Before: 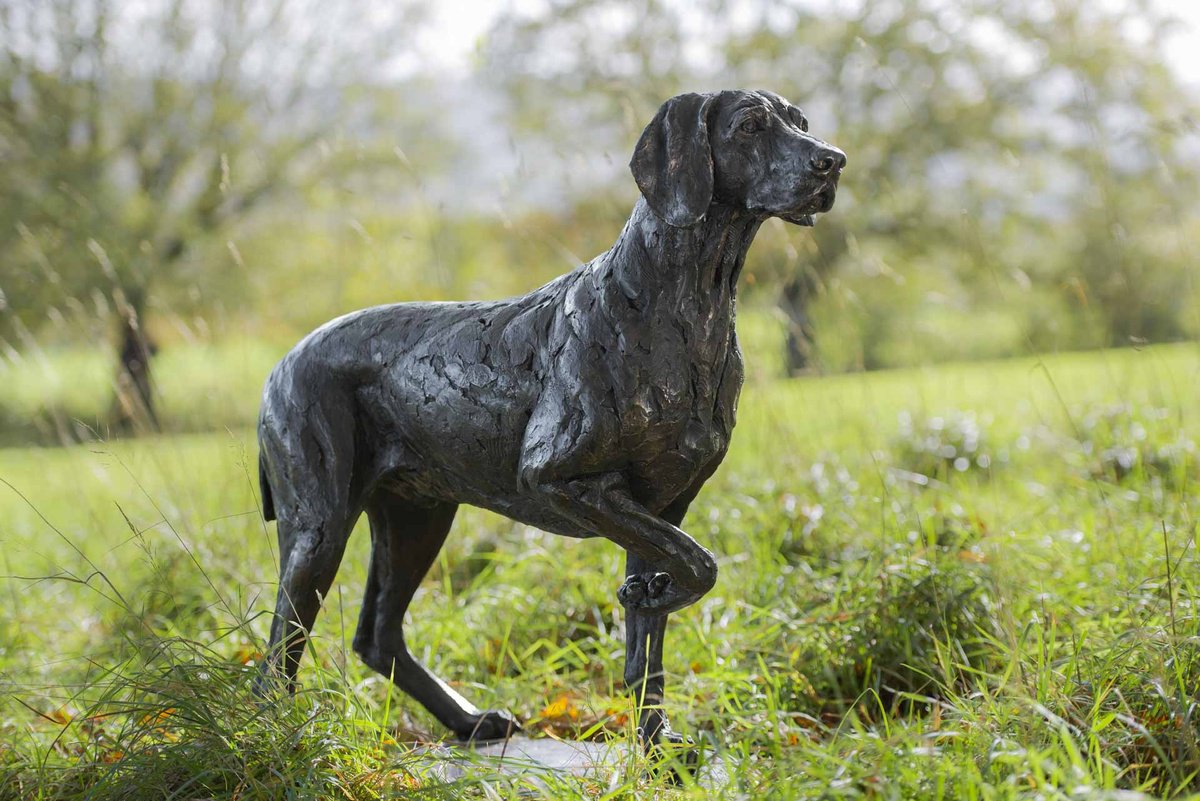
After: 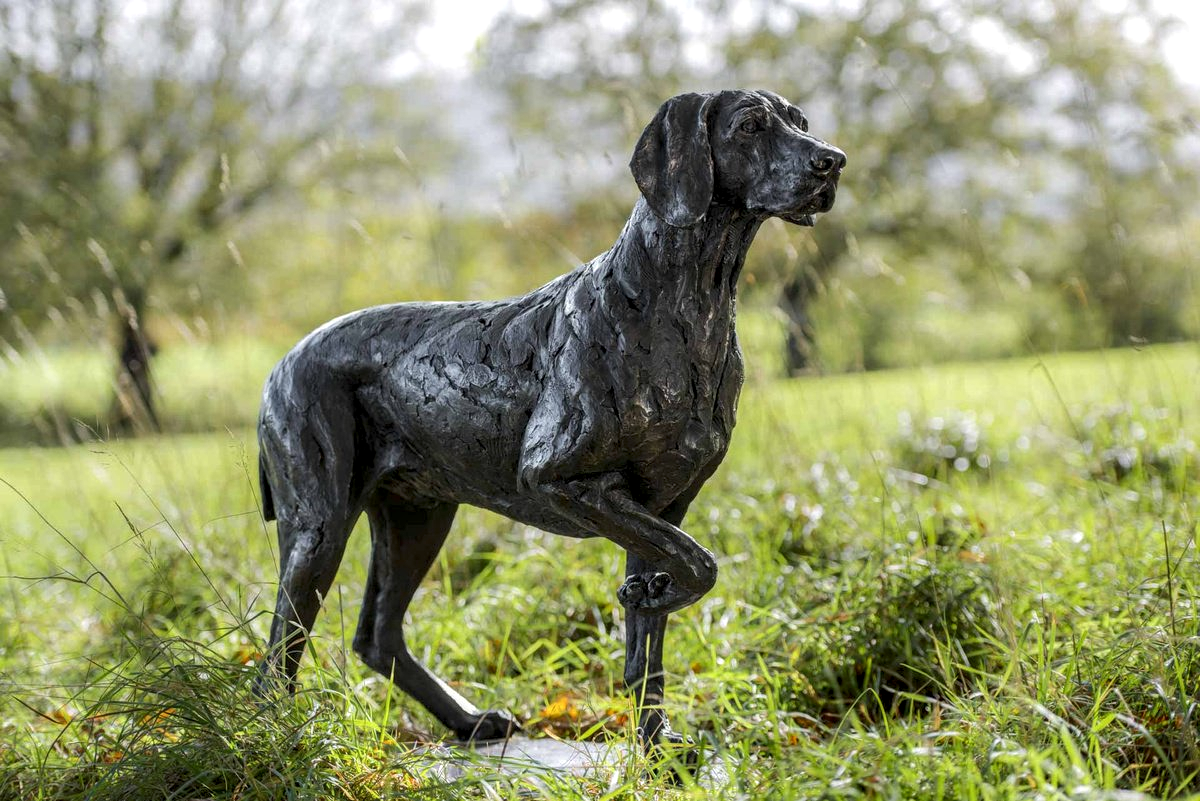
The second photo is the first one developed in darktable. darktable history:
local contrast: highlights 28%, detail 150%
